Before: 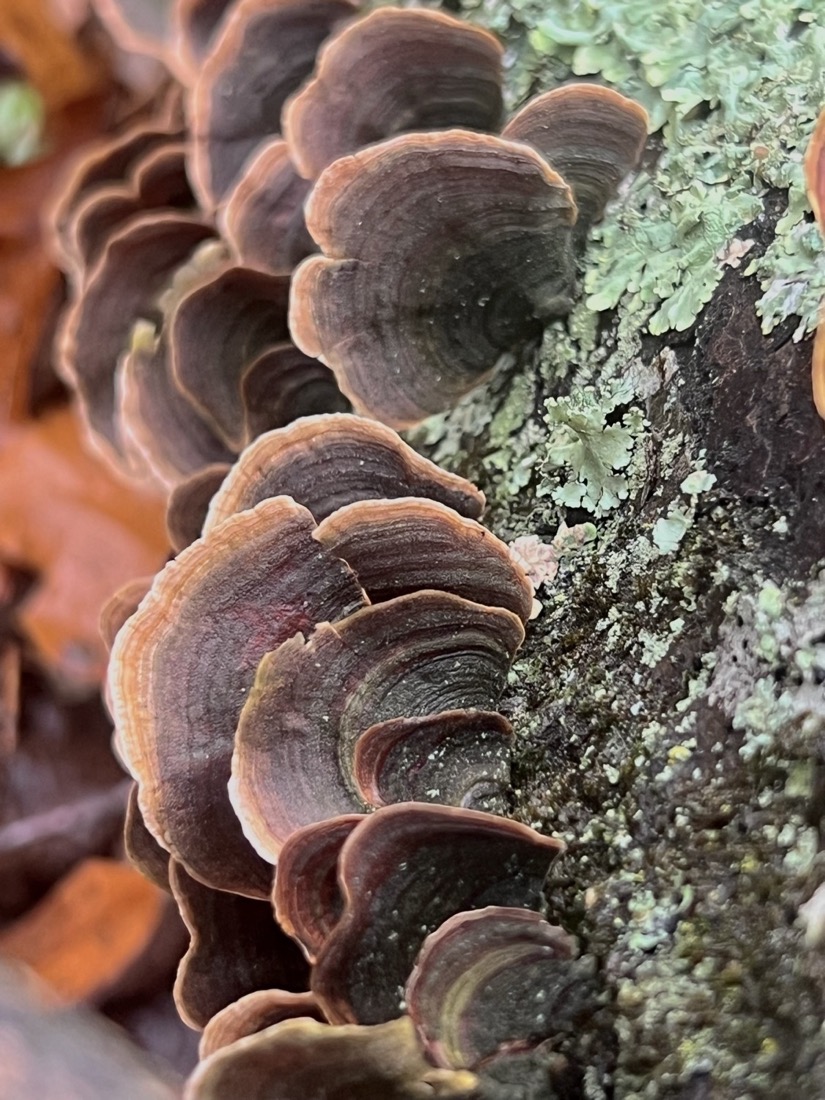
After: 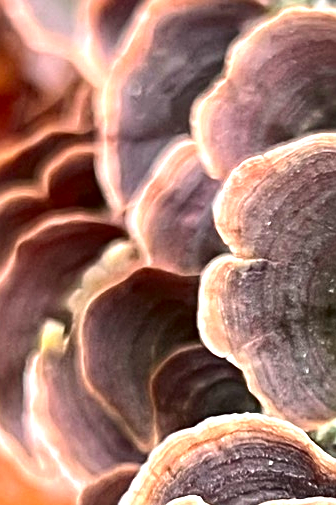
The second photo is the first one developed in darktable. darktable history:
crop and rotate: left 11.089%, top 0.05%, right 48.112%, bottom 54.012%
sharpen: on, module defaults
exposure: black level correction 0, exposure 1.101 EV, compensate highlight preservation false
contrast brightness saturation: contrast 0.066, brightness -0.142, saturation 0.12
